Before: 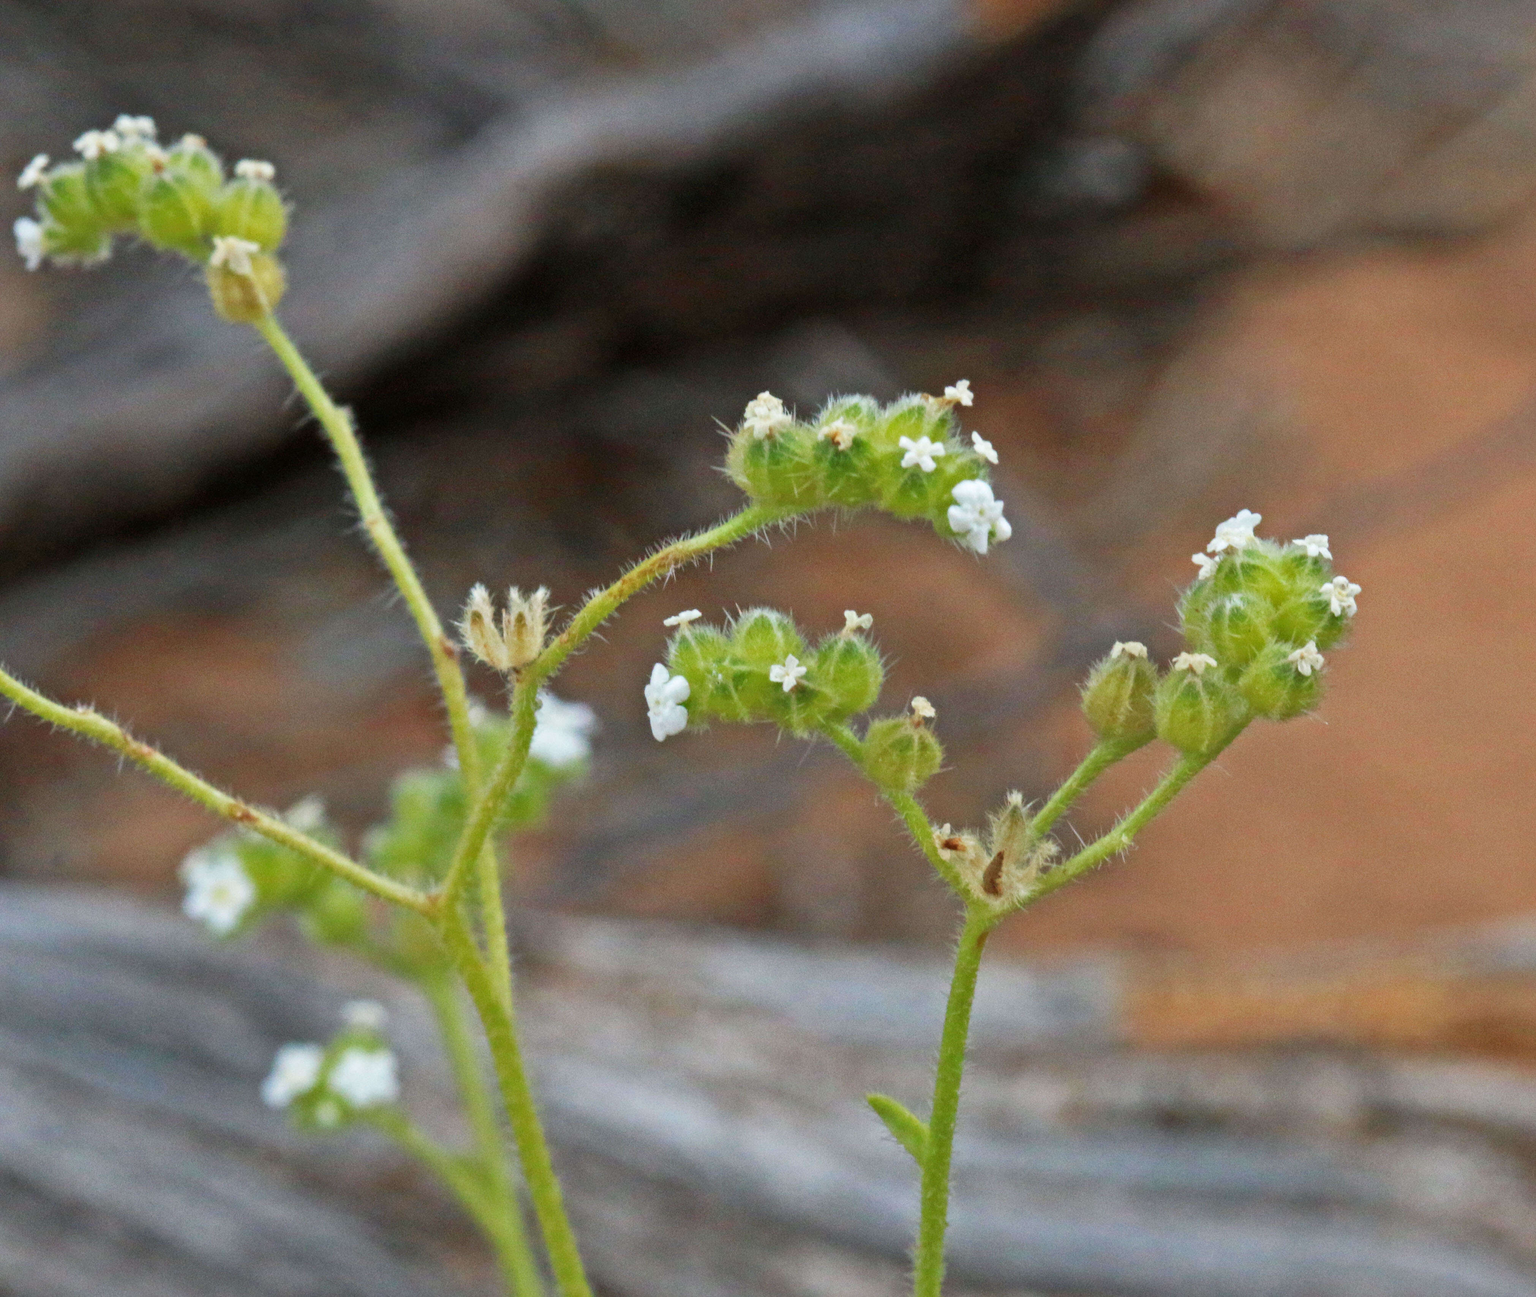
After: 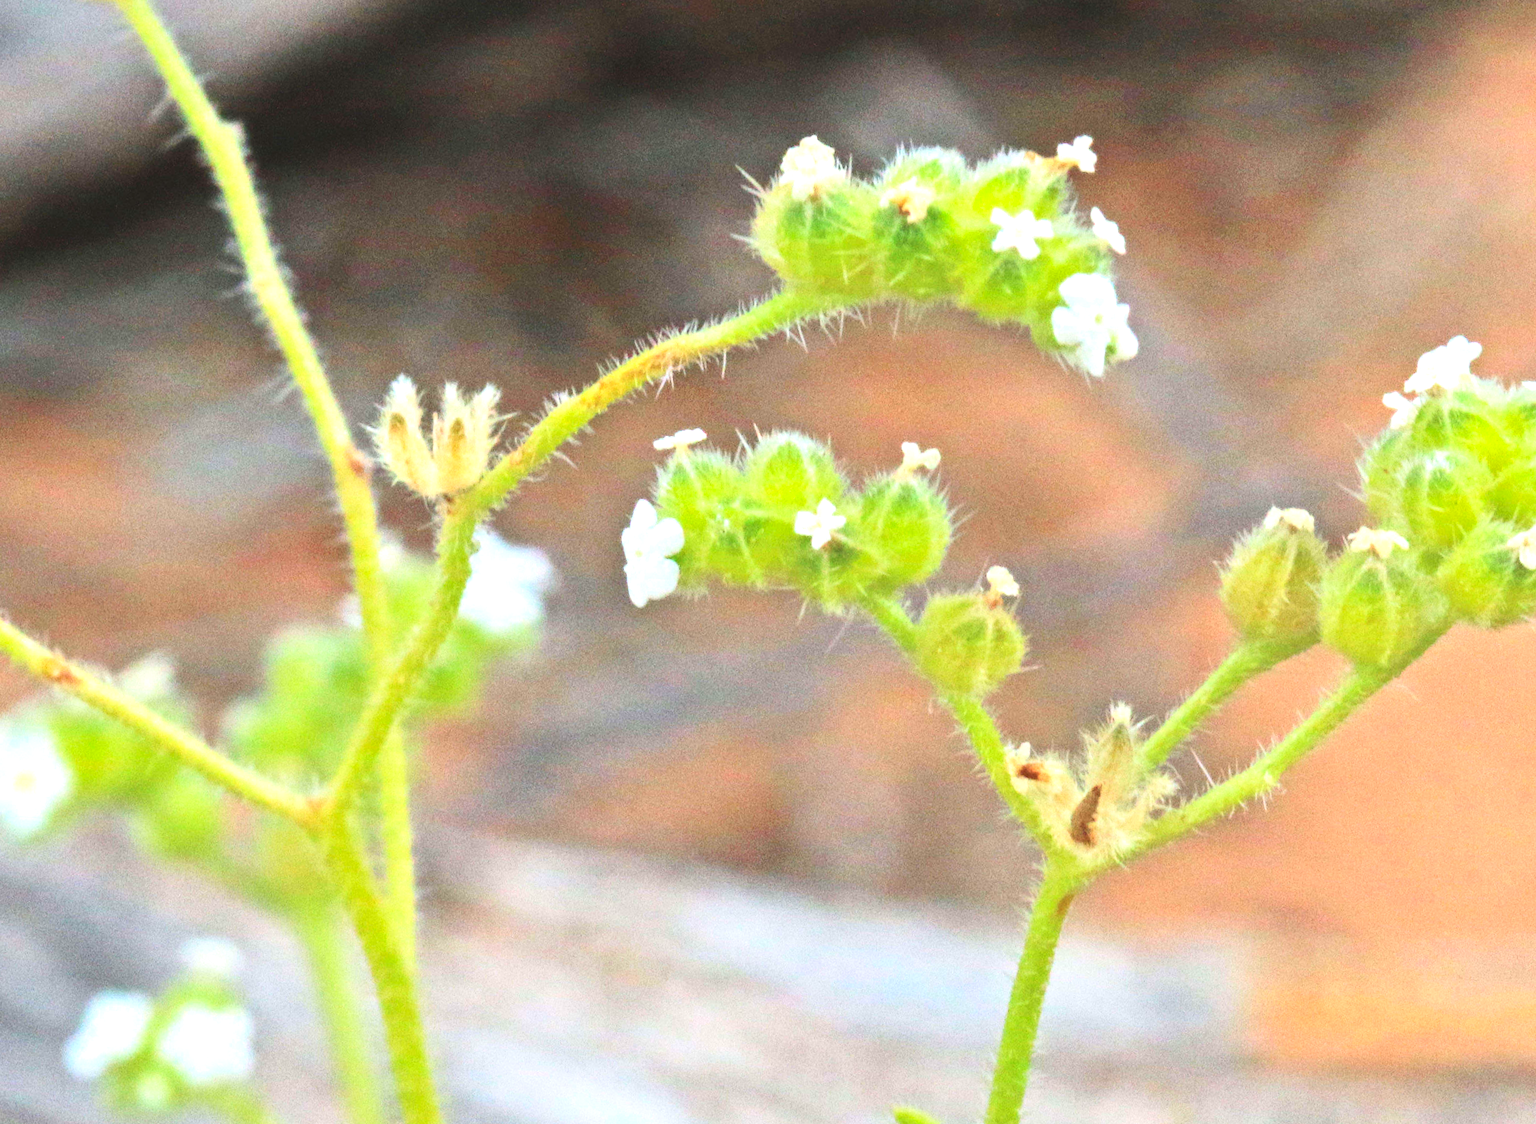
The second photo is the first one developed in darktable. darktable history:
exposure: black level correction -0.005, exposure 1.002 EV, compensate highlight preservation false
contrast brightness saturation: contrast 0.2, brightness 0.16, saturation 0.22
crop and rotate: angle -3.37°, left 9.79%, top 20.73%, right 12.42%, bottom 11.82%
